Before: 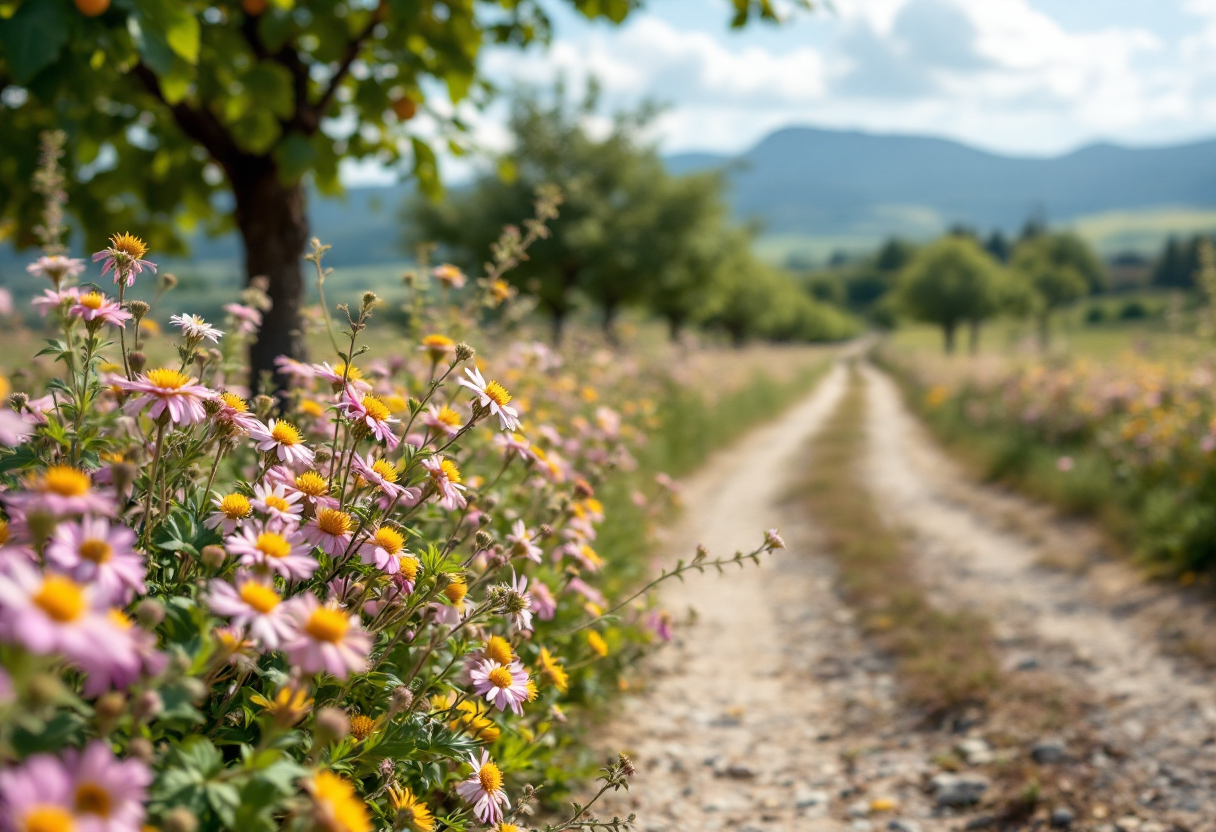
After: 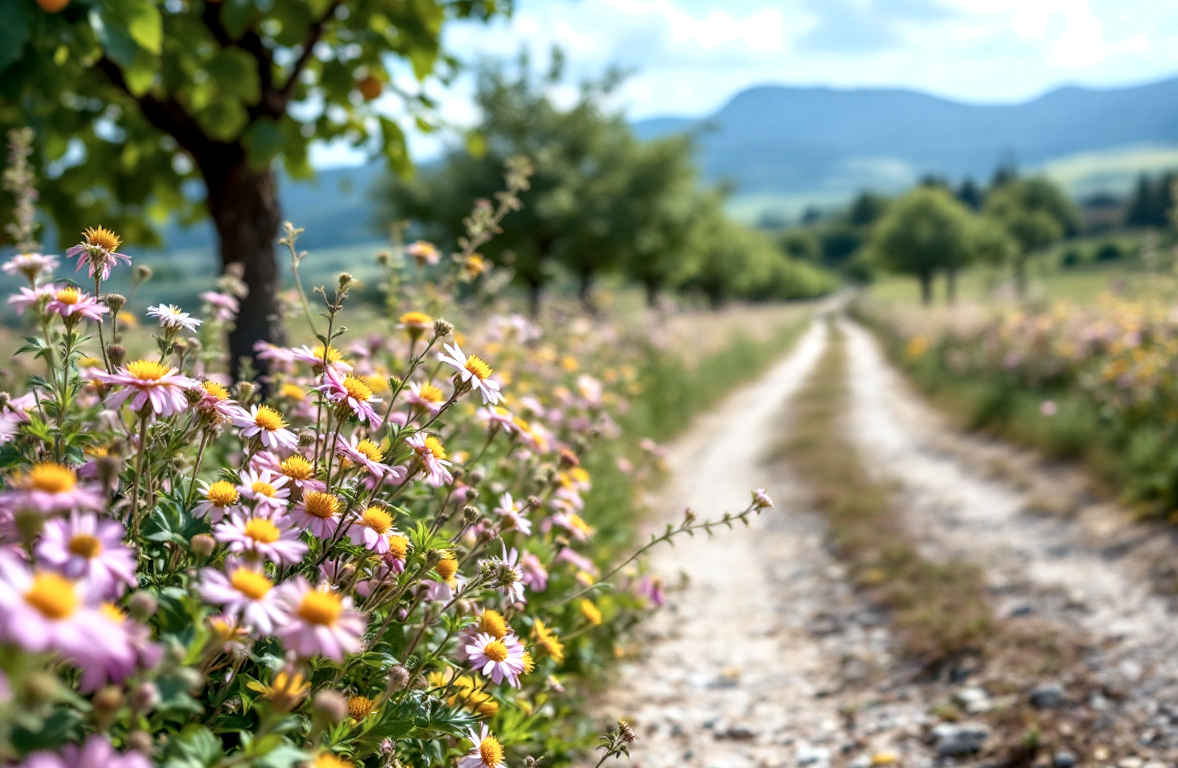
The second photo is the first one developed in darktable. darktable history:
local contrast: on, module defaults
rotate and perspective: rotation -3°, crop left 0.031, crop right 0.968, crop top 0.07, crop bottom 0.93
shadows and highlights: shadows 0, highlights 40
color calibration: x 0.367, y 0.376, temperature 4372.25 K
tone equalizer: on, module defaults
levels: levels [0, 0.474, 0.947]
